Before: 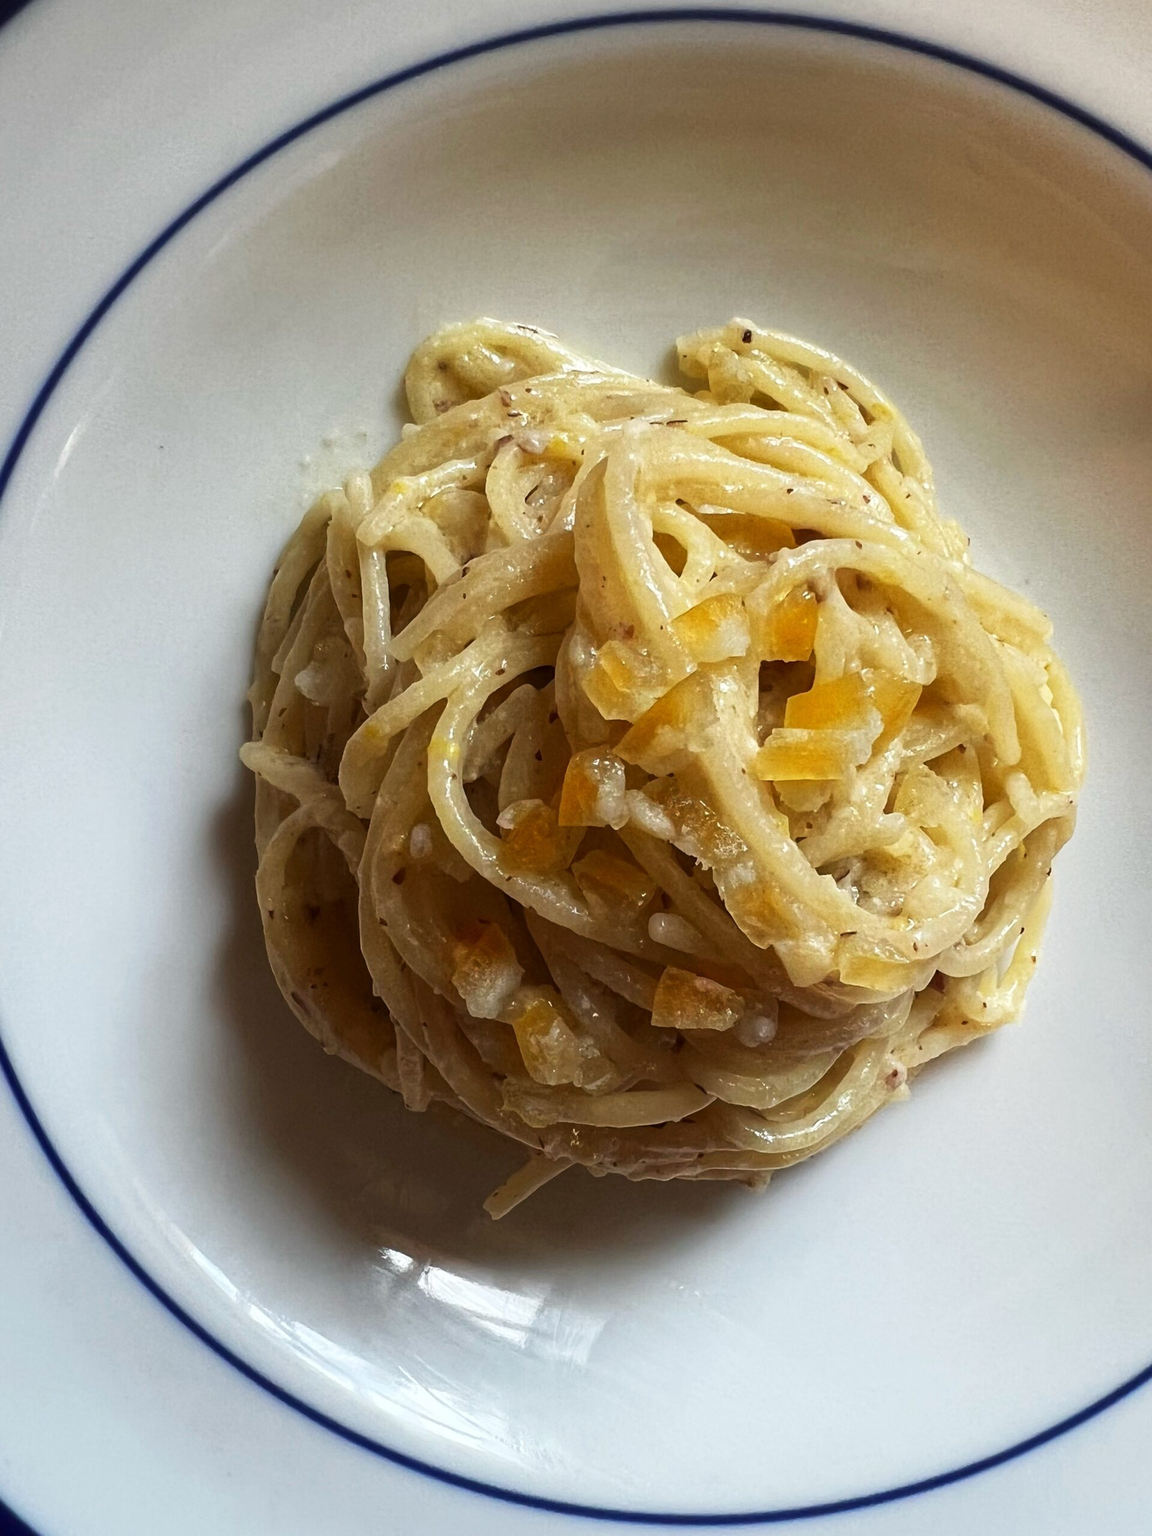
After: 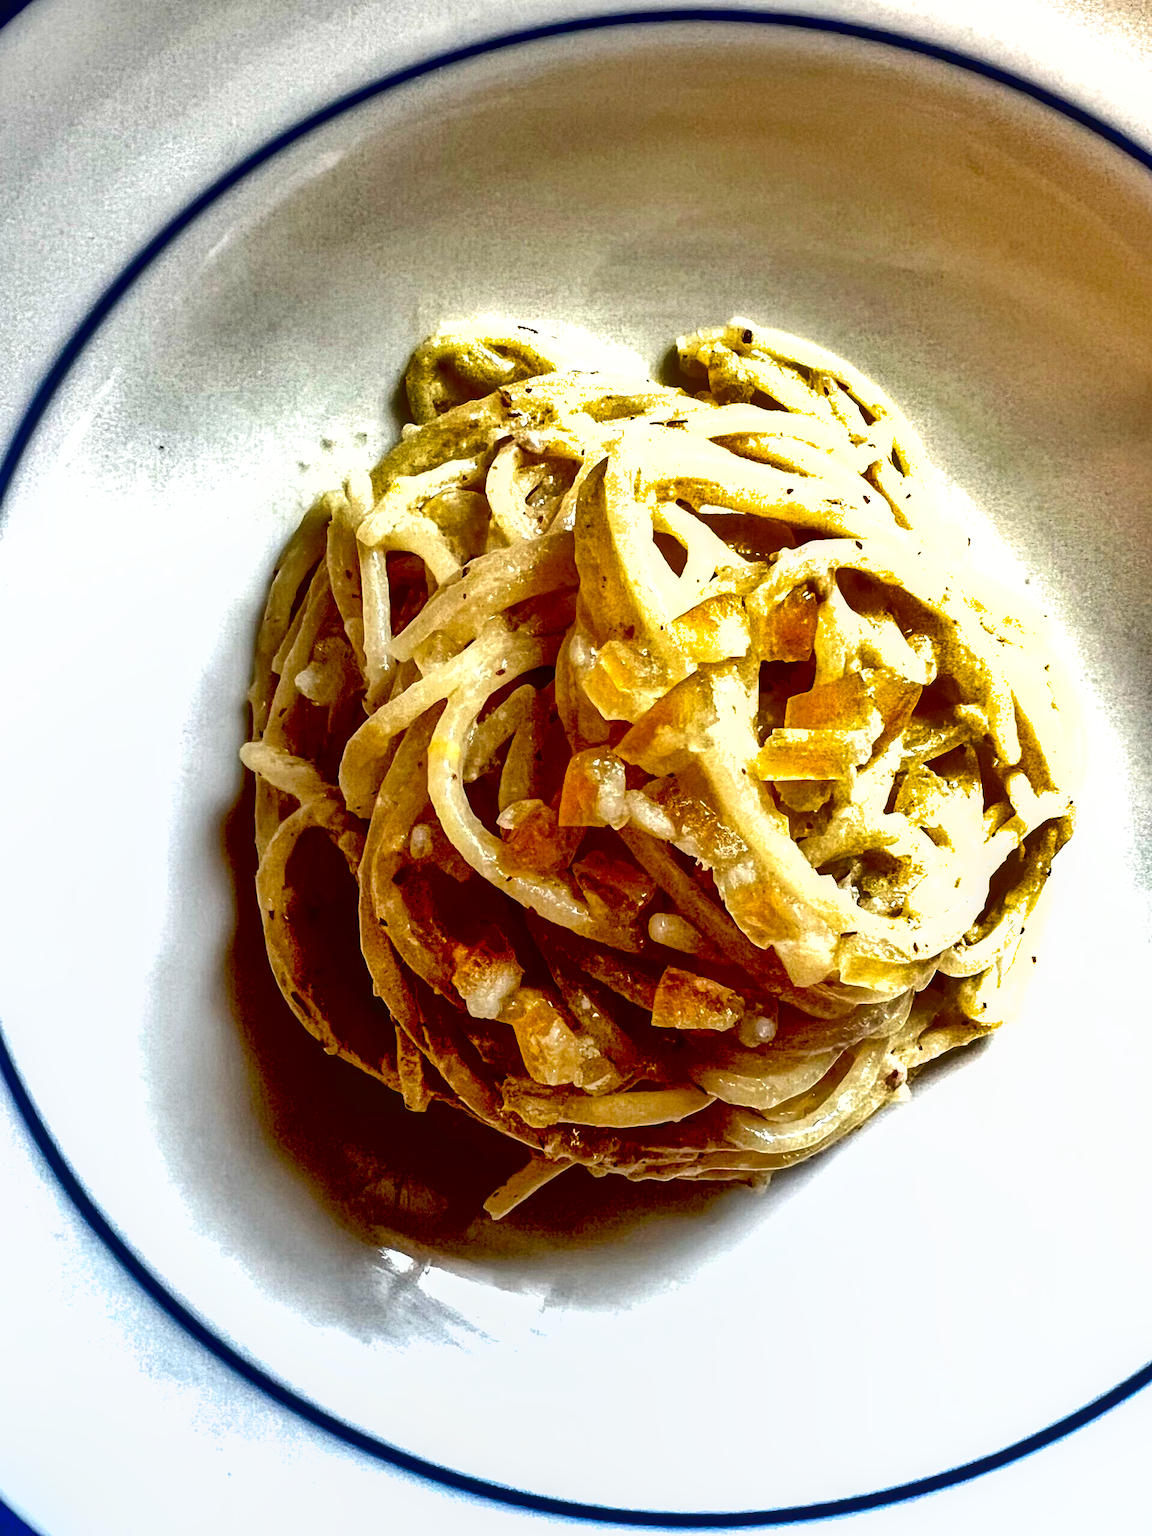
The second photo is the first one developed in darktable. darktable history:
exposure: black level correction 0.035, exposure 0.9 EV, compensate highlight preservation false
local contrast: on, module defaults
tone equalizer: on, module defaults
shadows and highlights: radius 108.52, shadows 40.68, highlights -72.88, low approximation 0.01, soften with gaussian
